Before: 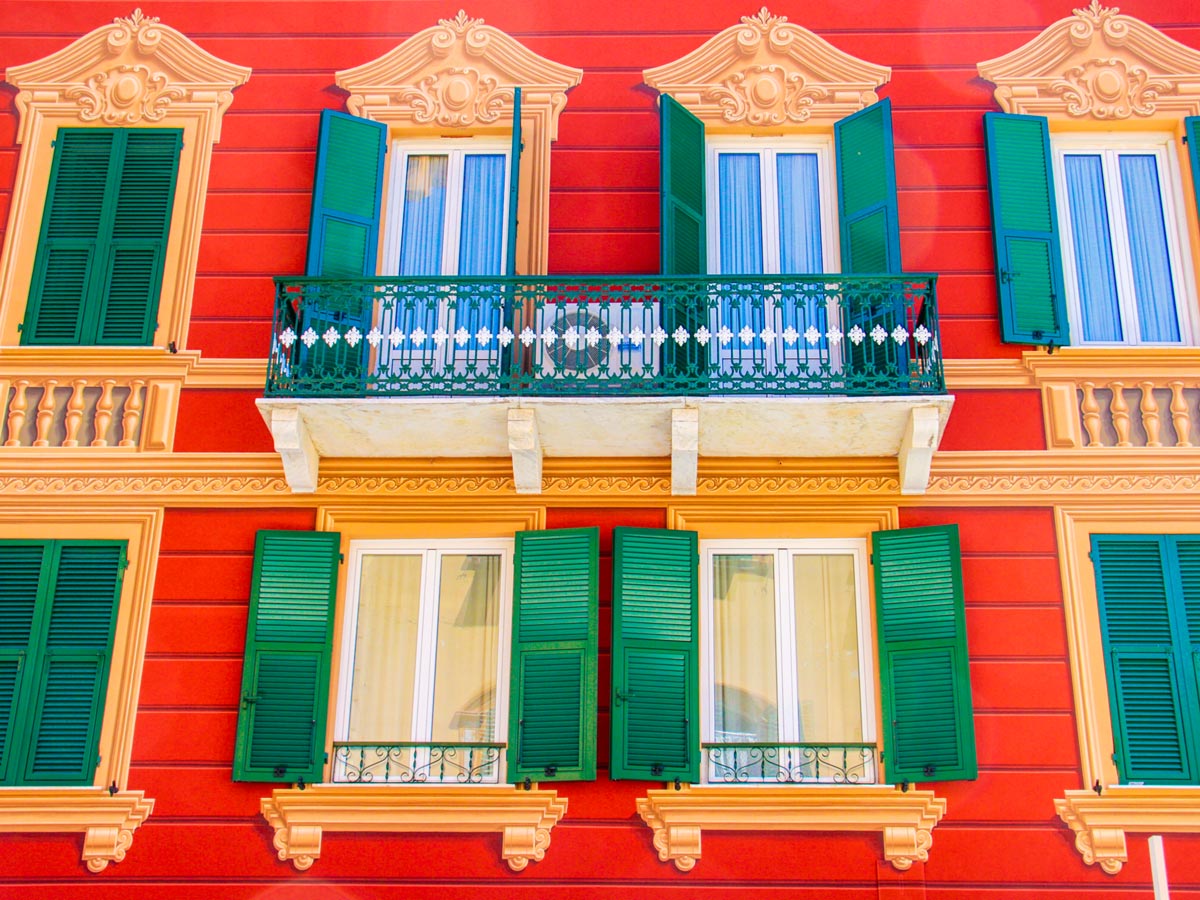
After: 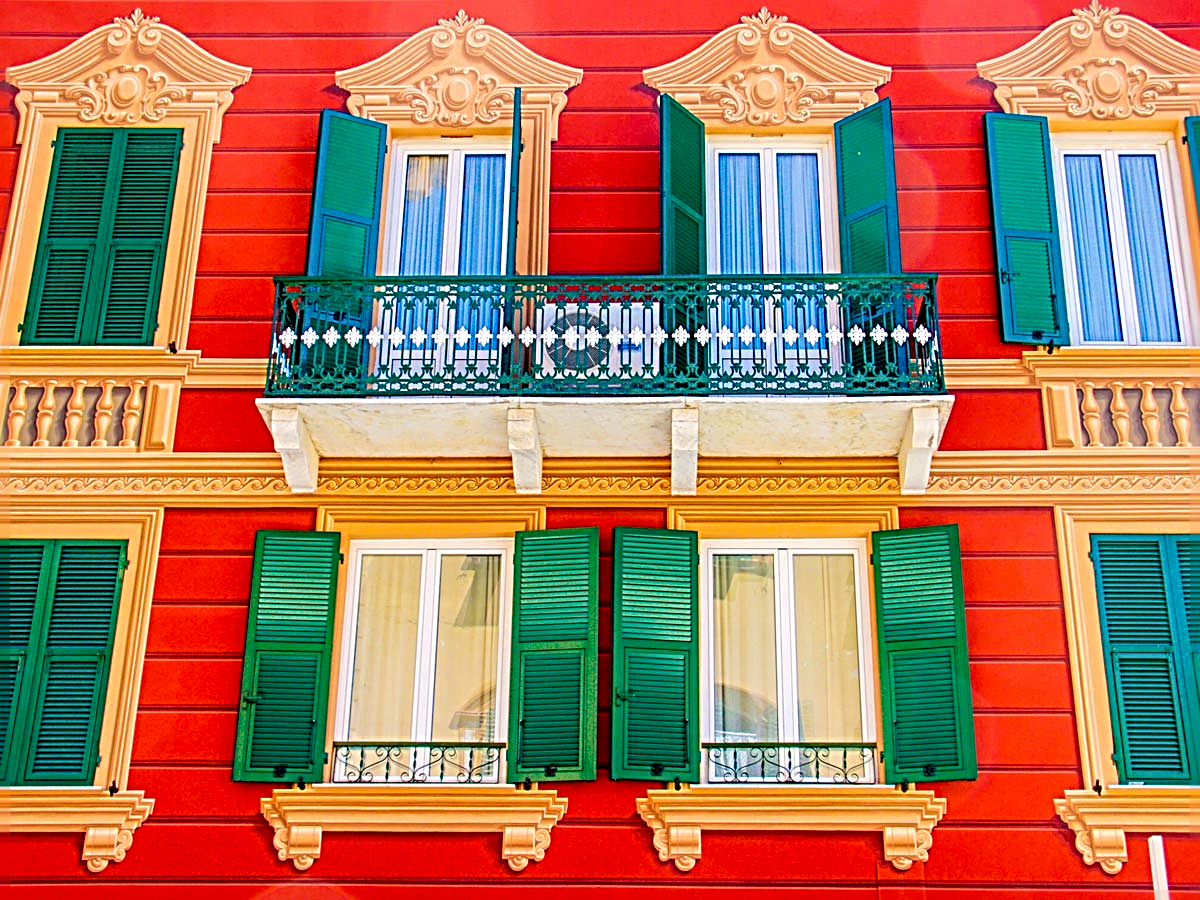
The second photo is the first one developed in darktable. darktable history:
sharpen: radius 3.69, amount 0.928
exposure: black level correction 0.016, exposure -0.009 EV, compensate highlight preservation false
